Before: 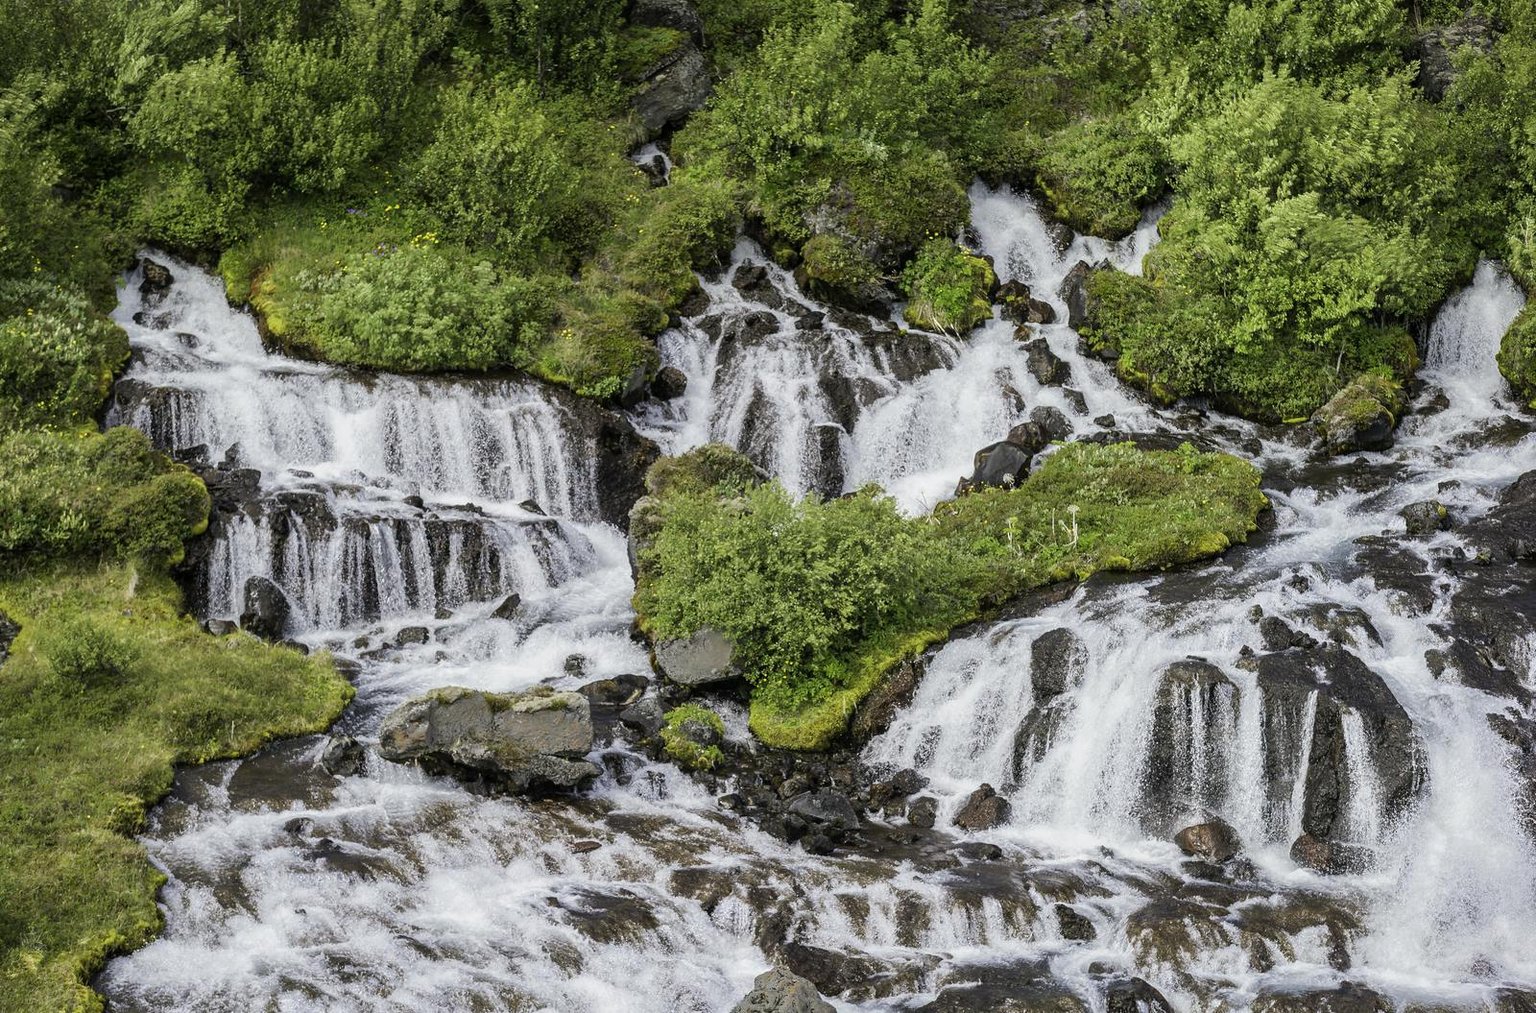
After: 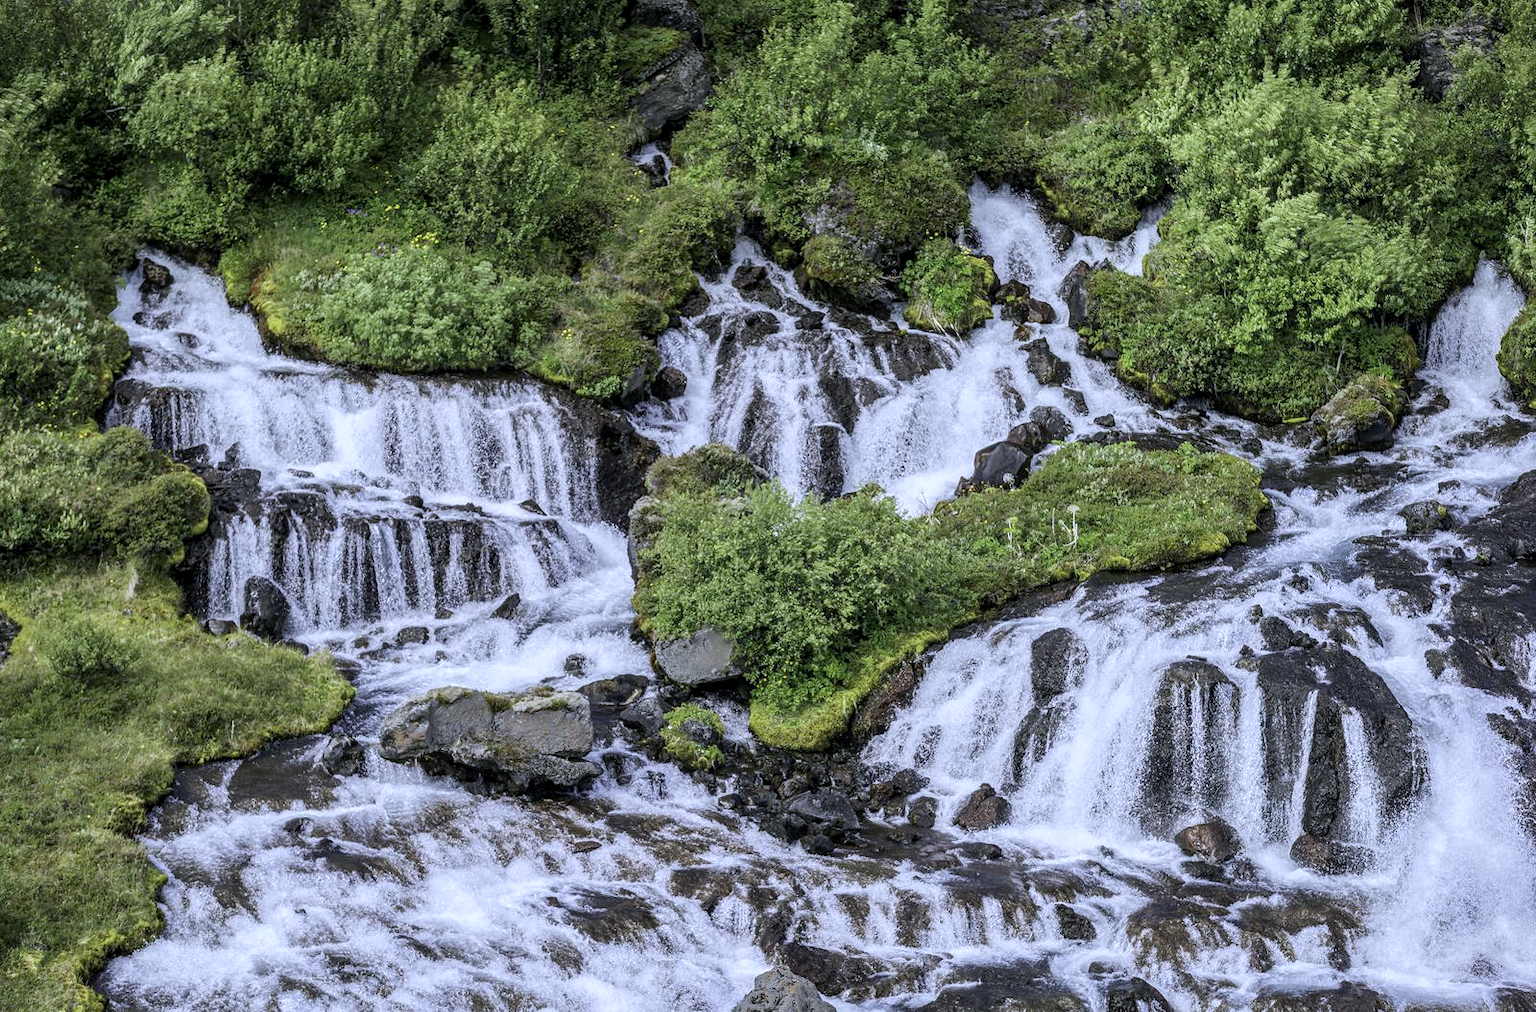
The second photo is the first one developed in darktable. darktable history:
local contrast: on, module defaults
color calibration: gray › normalize channels true, illuminant custom, x 0.373, y 0.388, temperature 4256.83 K, gamut compression 0.011
